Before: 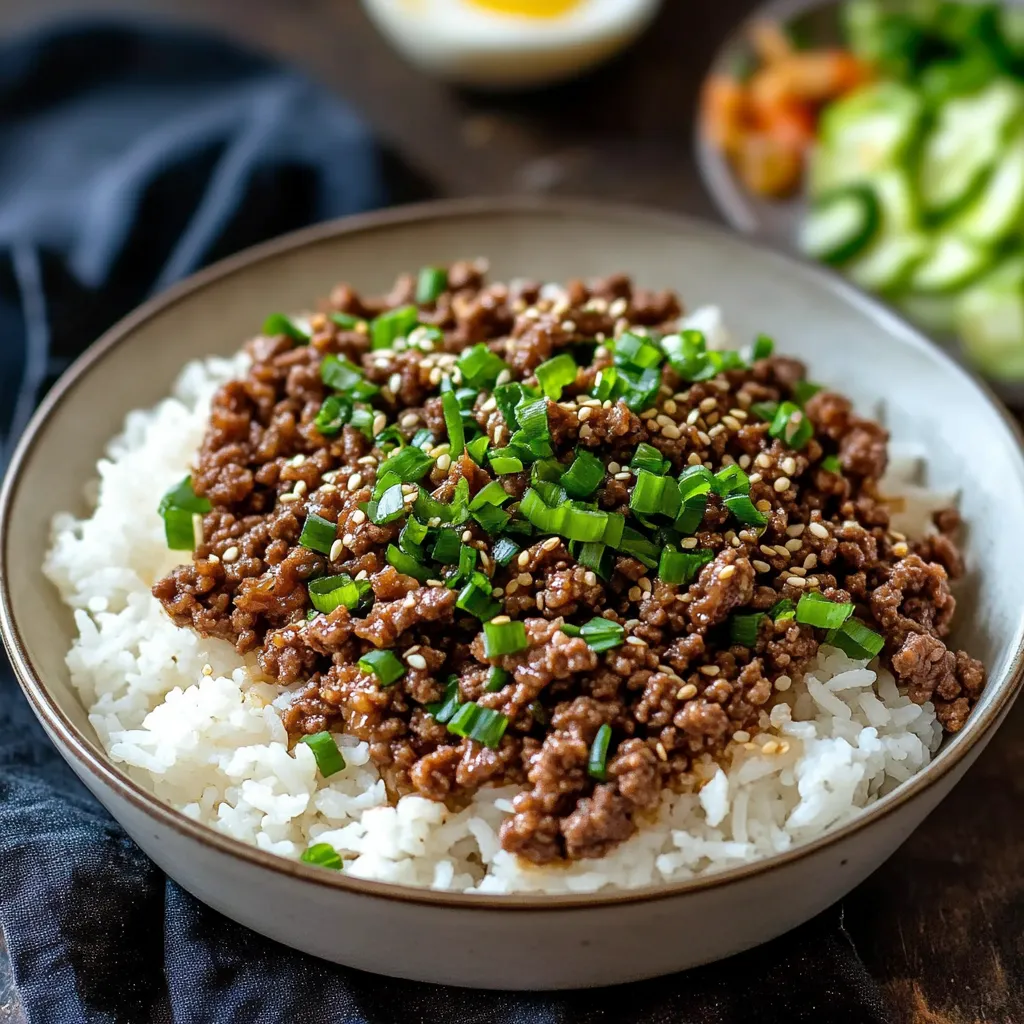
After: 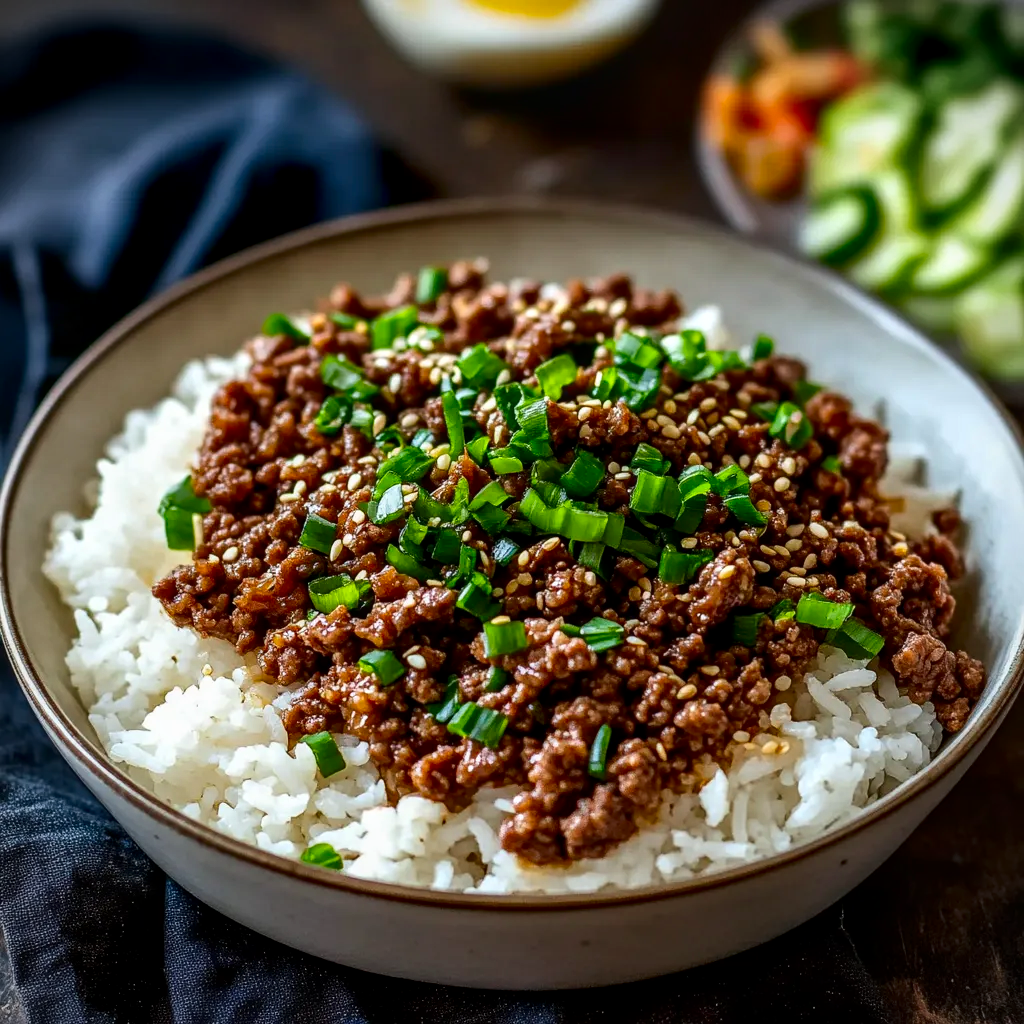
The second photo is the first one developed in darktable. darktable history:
local contrast: on, module defaults
vignetting: fall-off start 91.19%
contrast brightness saturation: contrast 0.12, brightness -0.12, saturation 0.2
